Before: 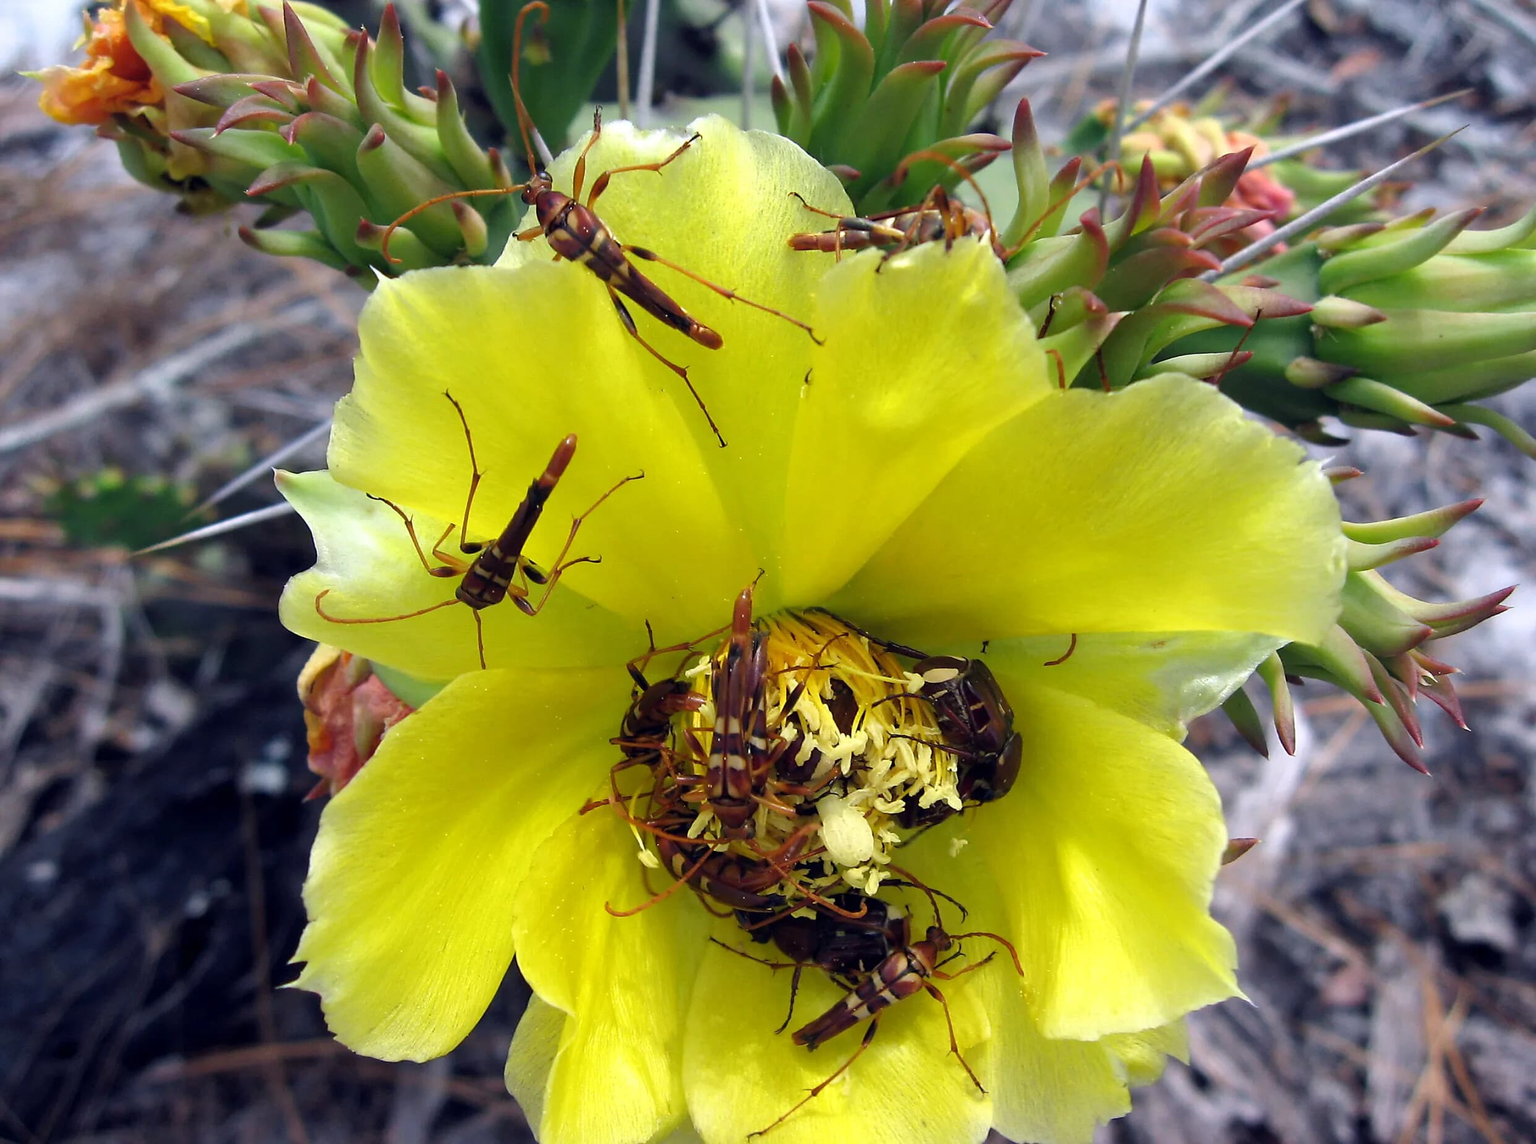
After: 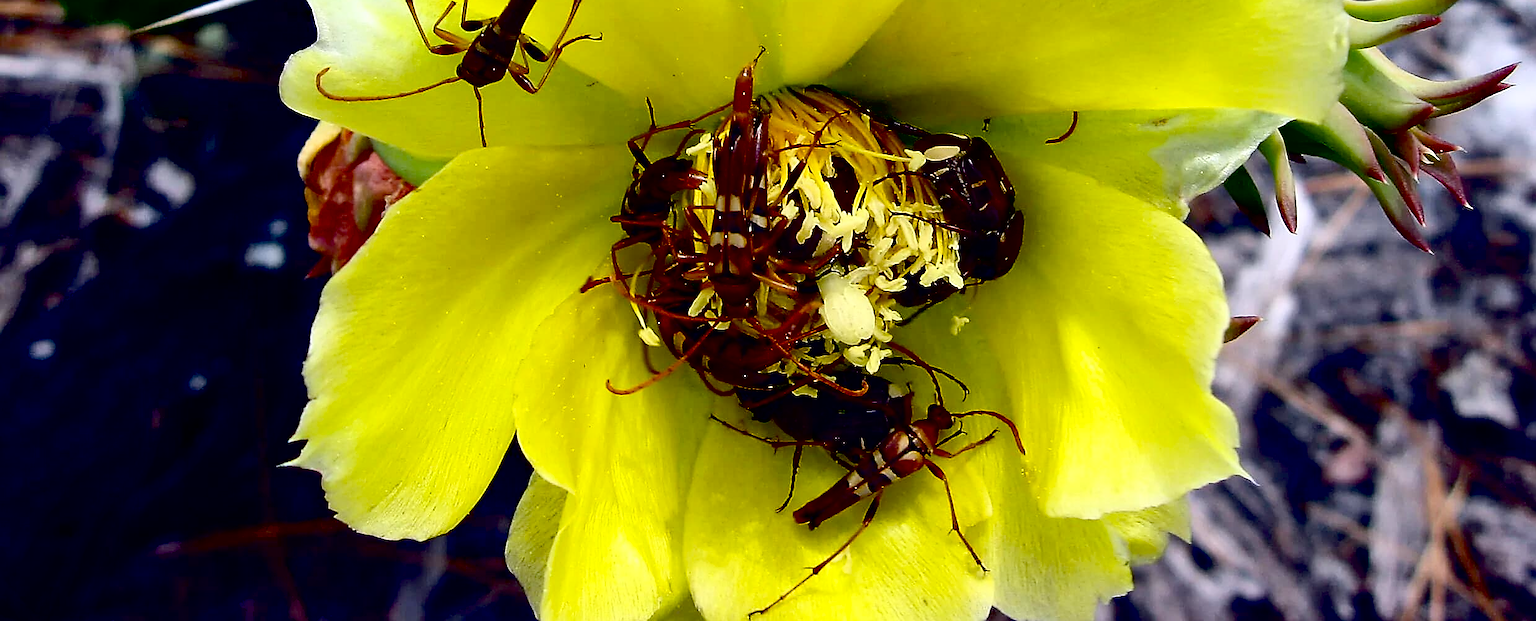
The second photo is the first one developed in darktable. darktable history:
contrast brightness saturation: contrast 0.22
shadows and highlights: shadows 31.79, highlights -32.31, highlights color adjustment 33.06%, soften with gaussian
sharpen: radius 1.381, amount 1.259, threshold 0.654
exposure: black level correction 0.056, exposure -0.036 EV, compensate highlight preservation false
crop and rotate: top 45.727%, right 0.089%
